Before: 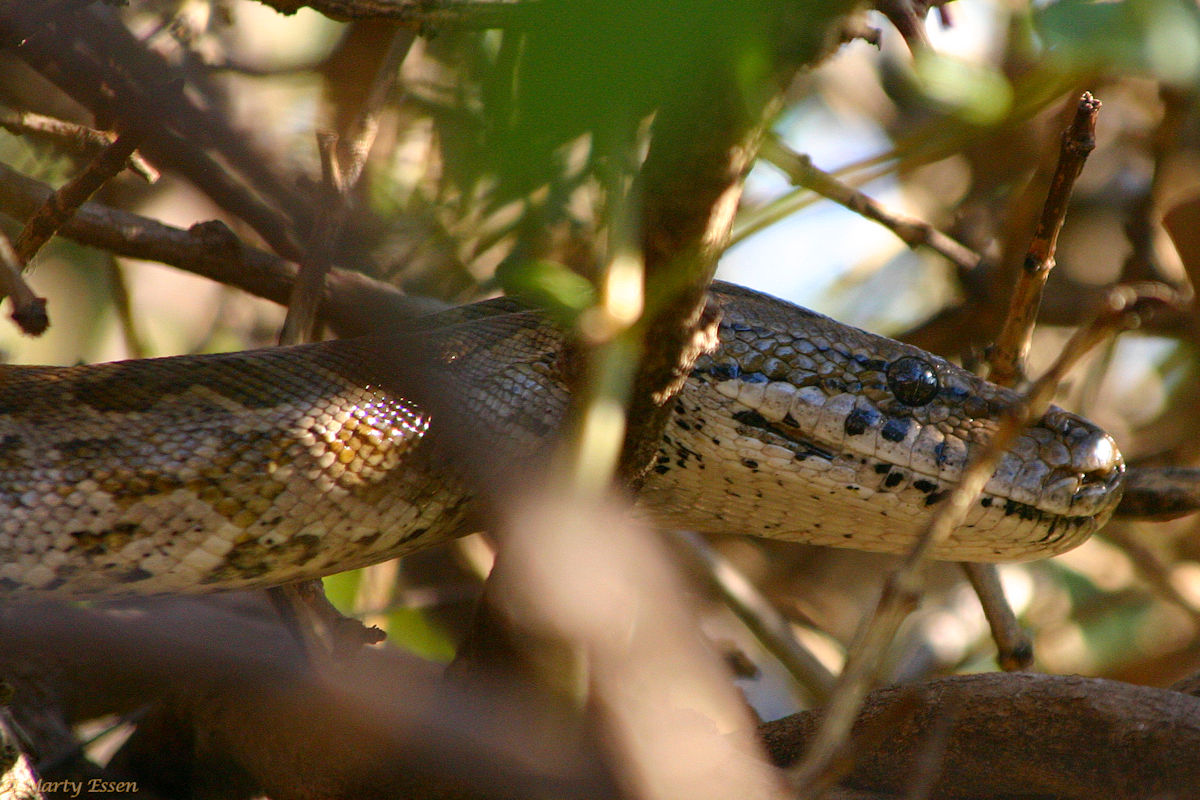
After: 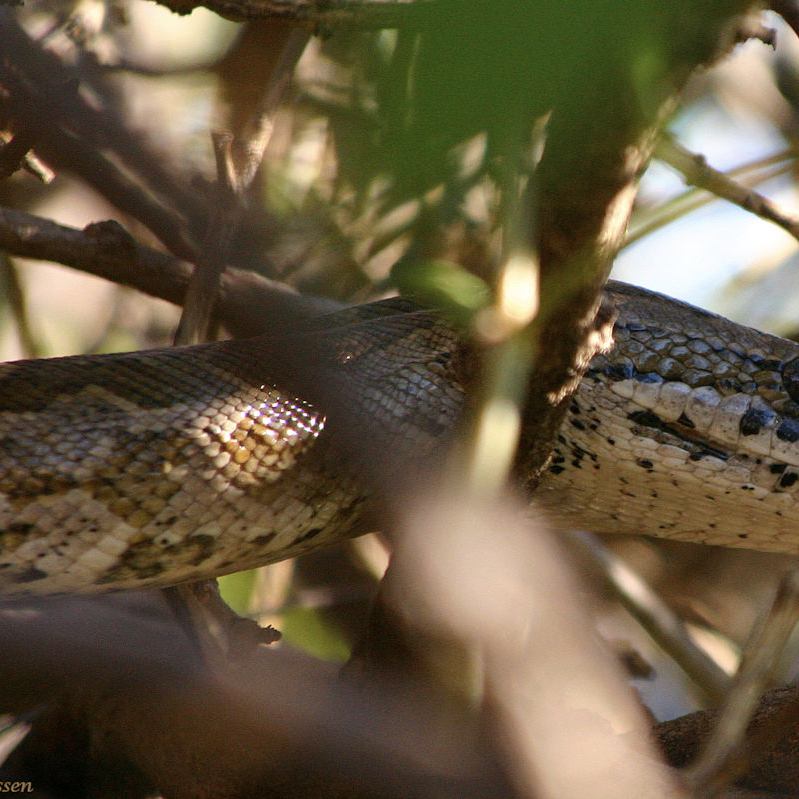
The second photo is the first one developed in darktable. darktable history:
crop and rotate: left 8.786%, right 24.548%
contrast brightness saturation: contrast 0.06, brightness -0.01, saturation -0.23
